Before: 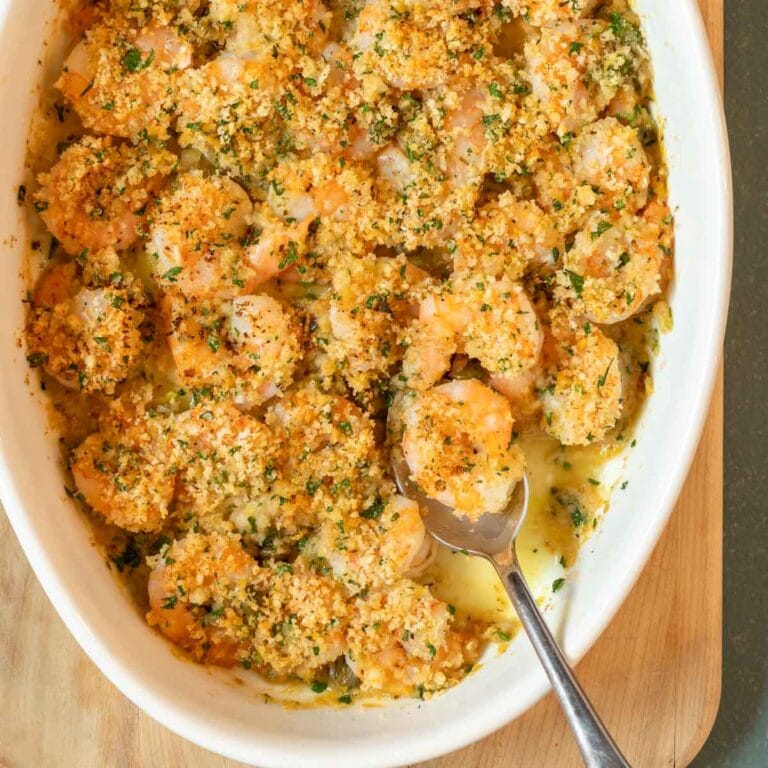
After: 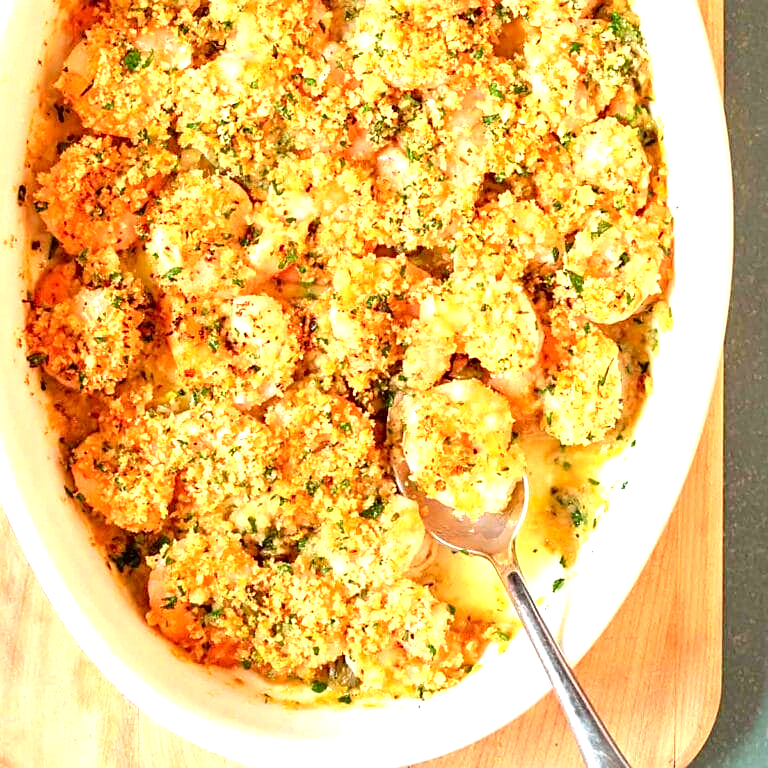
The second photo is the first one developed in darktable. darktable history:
tone curve: curves: ch0 [(0, 0) (0.068, 0.012) (0.183, 0.089) (0.341, 0.283) (0.547, 0.532) (0.828, 0.815) (1, 0.983)]; ch1 [(0, 0) (0.23, 0.166) (0.34, 0.308) (0.371, 0.337) (0.429, 0.411) (0.477, 0.462) (0.499, 0.498) (0.529, 0.537) (0.559, 0.582) (0.743, 0.798) (1, 1)]; ch2 [(0, 0) (0.431, 0.414) (0.498, 0.503) (0.524, 0.528) (0.568, 0.546) (0.6, 0.597) (0.634, 0.645) (0.728, 0.742) (1, 1)], color space Lab, independent channels, preserve colors none
sharpen: on, module defaults
exposure: black level correction 0, exposure 1.2 EV, compensate exposure bias true, compensate highlight preservation false
